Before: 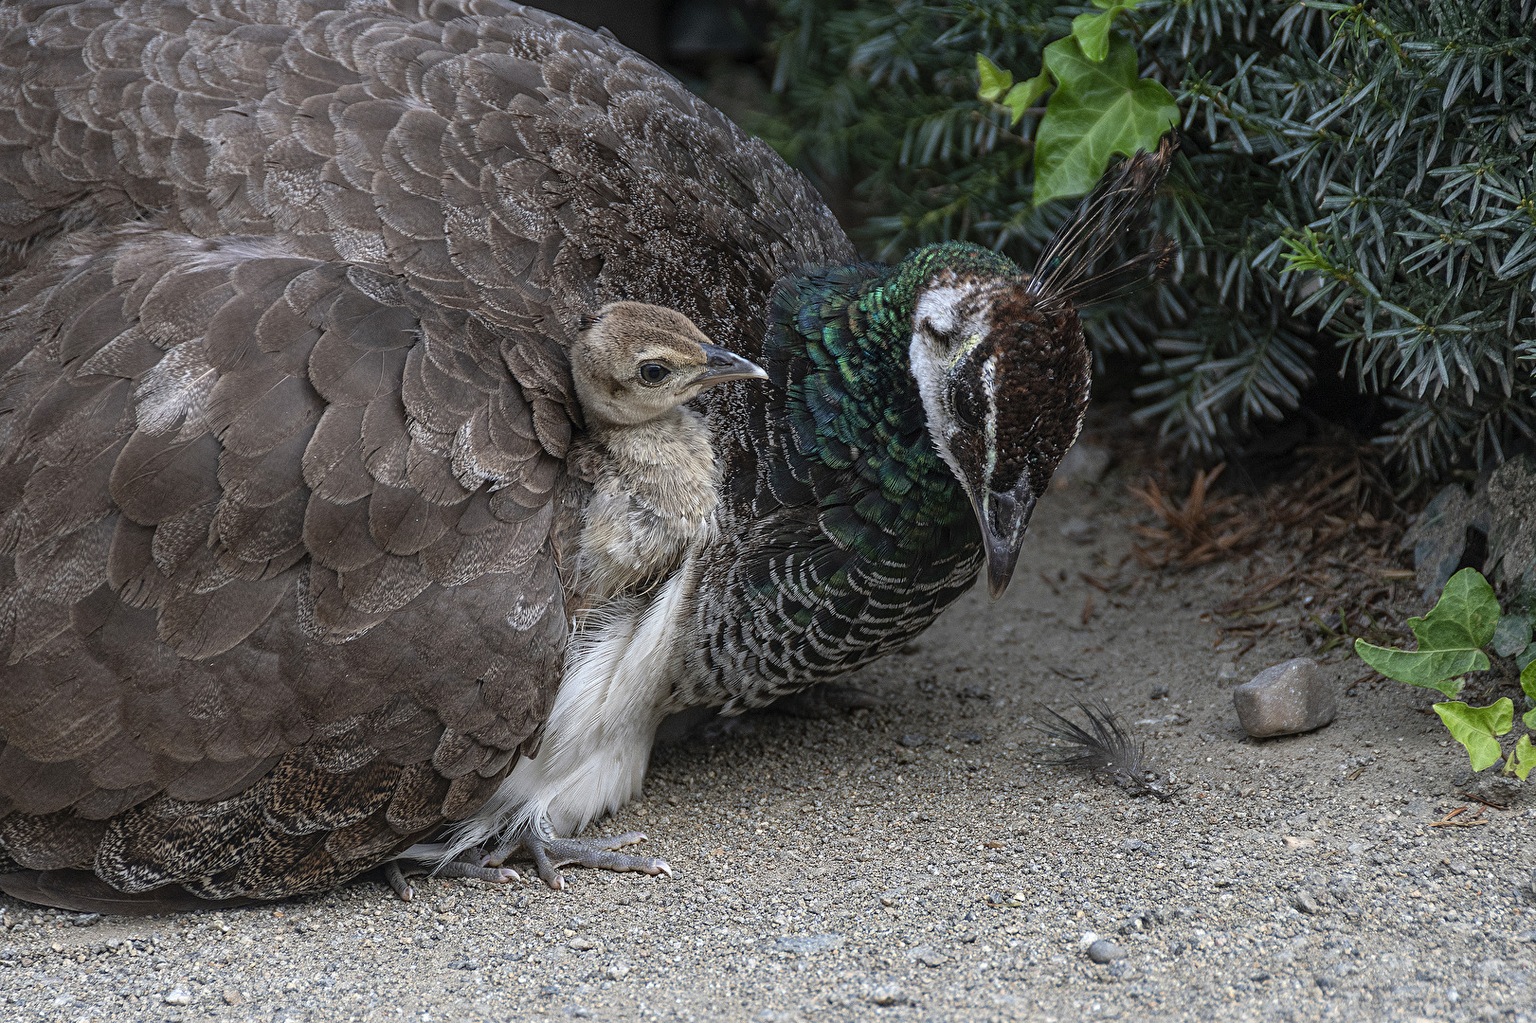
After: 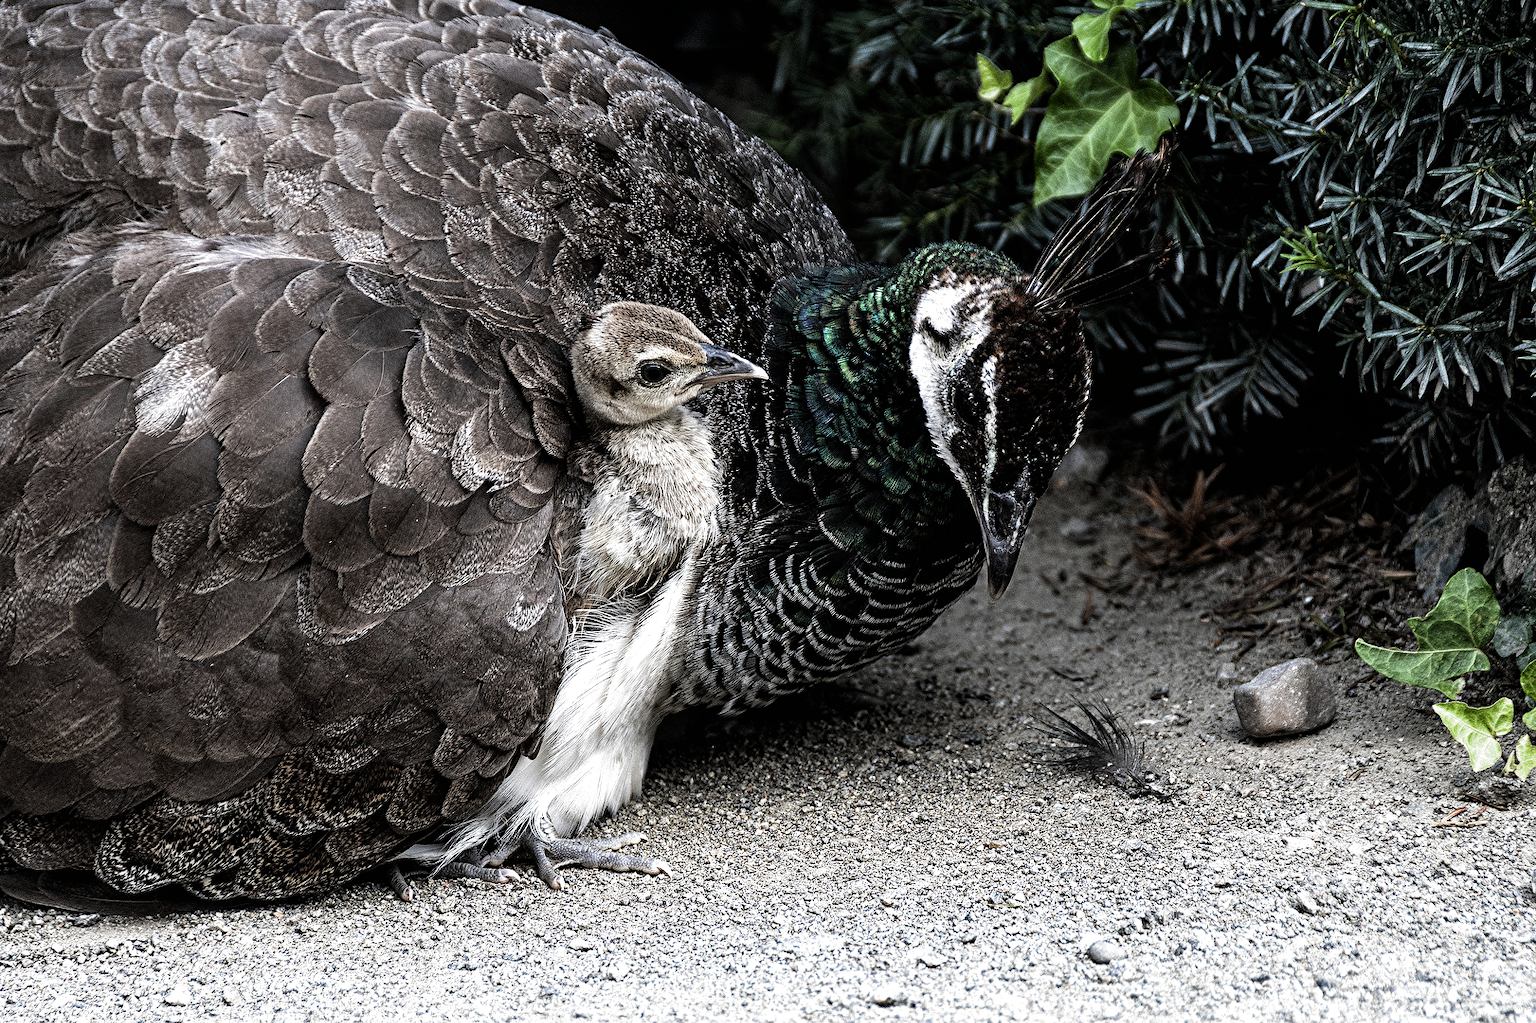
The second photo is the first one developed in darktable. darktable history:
tone equalizer: -8 EV -0.75 EV, -7 EV -0.7 EV, -6 EV -0.6 EV, -5 EV -0.4 EV, -3 EV 0.4 EV, -2 EV 0.6 EV, -1 EV 0.7 EV, +0 EV 0.75 EV, edges refinement/feathering 500, mask exposure compensation -1.57 EV, preserve details no
filmic rgb: black relative exposure -8.2 EV, white relative exposure 2.2 EV, threshold 3 EV, hardness 7.11, latitude 75%, contrast 1.325, highlights saturation mix -2%, shadows ↔ highlights balance 30%, preserve chrominance RGB euclidean norm, color science v5 (2021), contrast in shadows safe, contrast in highlights safe, enable highlight reconstruction true
exposure: exposure 0.15 EV, compensate highlight preservation false
